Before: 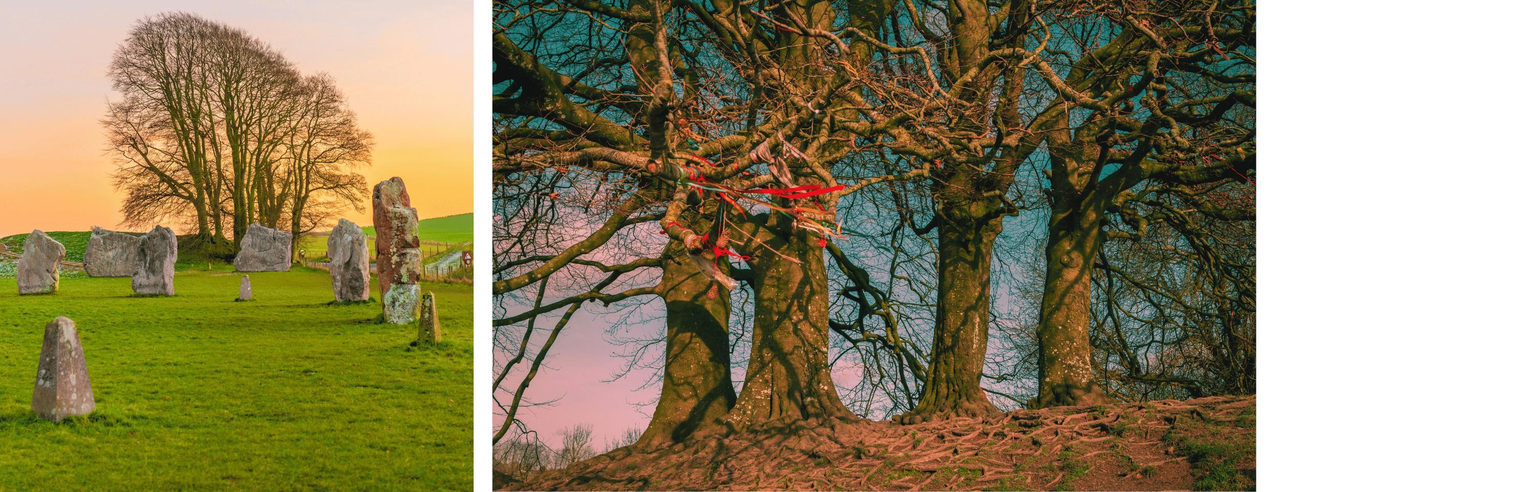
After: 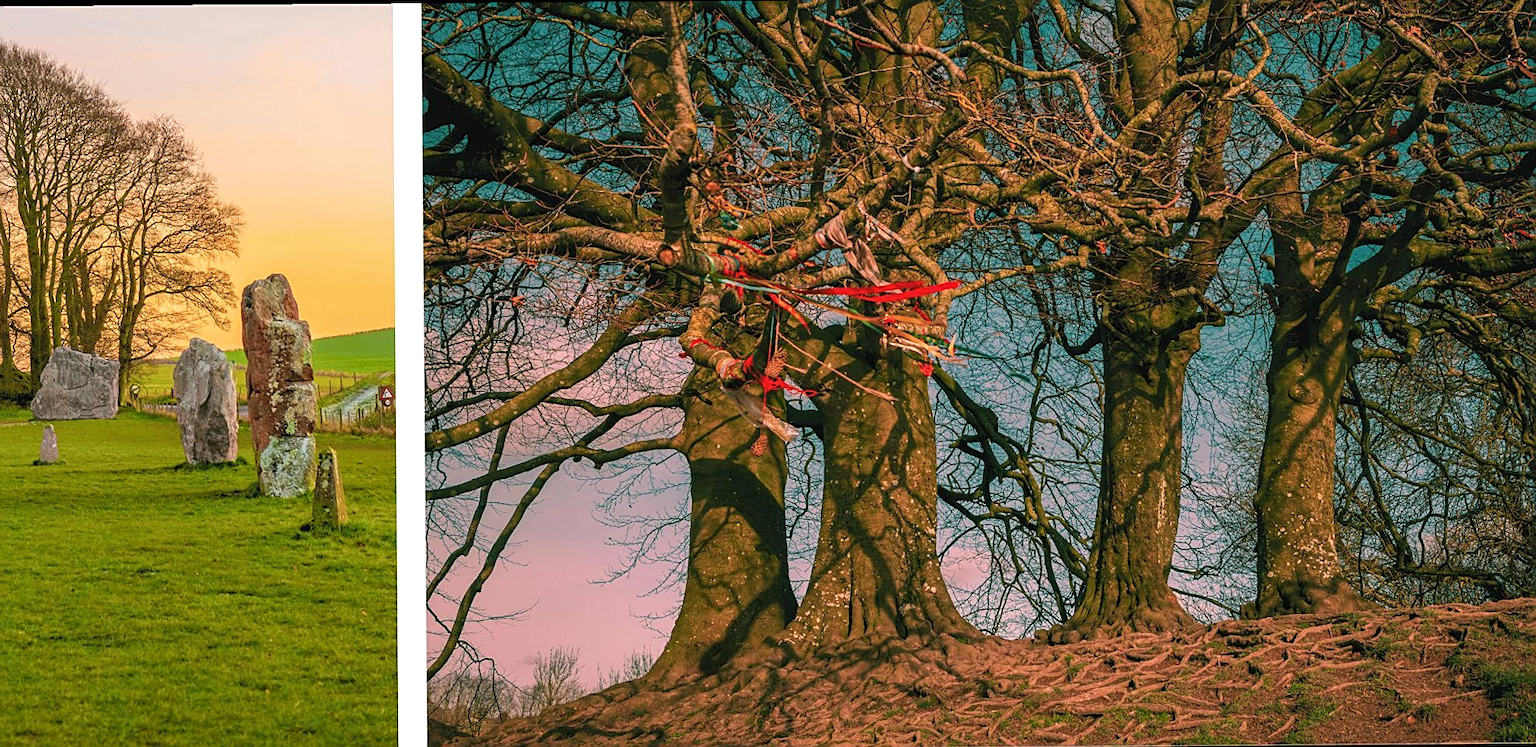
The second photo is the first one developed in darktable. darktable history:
exposure: compensate highlight preservation false
rotate and perspective: rotation -0.45°, automatic cropping original format, crop left 0.008, crop right 0.992, crop top 0.012, crop bottom 0.988
sharpen: on, module defaults
crop and rotate: left 13.409%, right 19.924%
local contrast: highlights 100%, shadows 100%, detail 120%, midtone range 0.2
